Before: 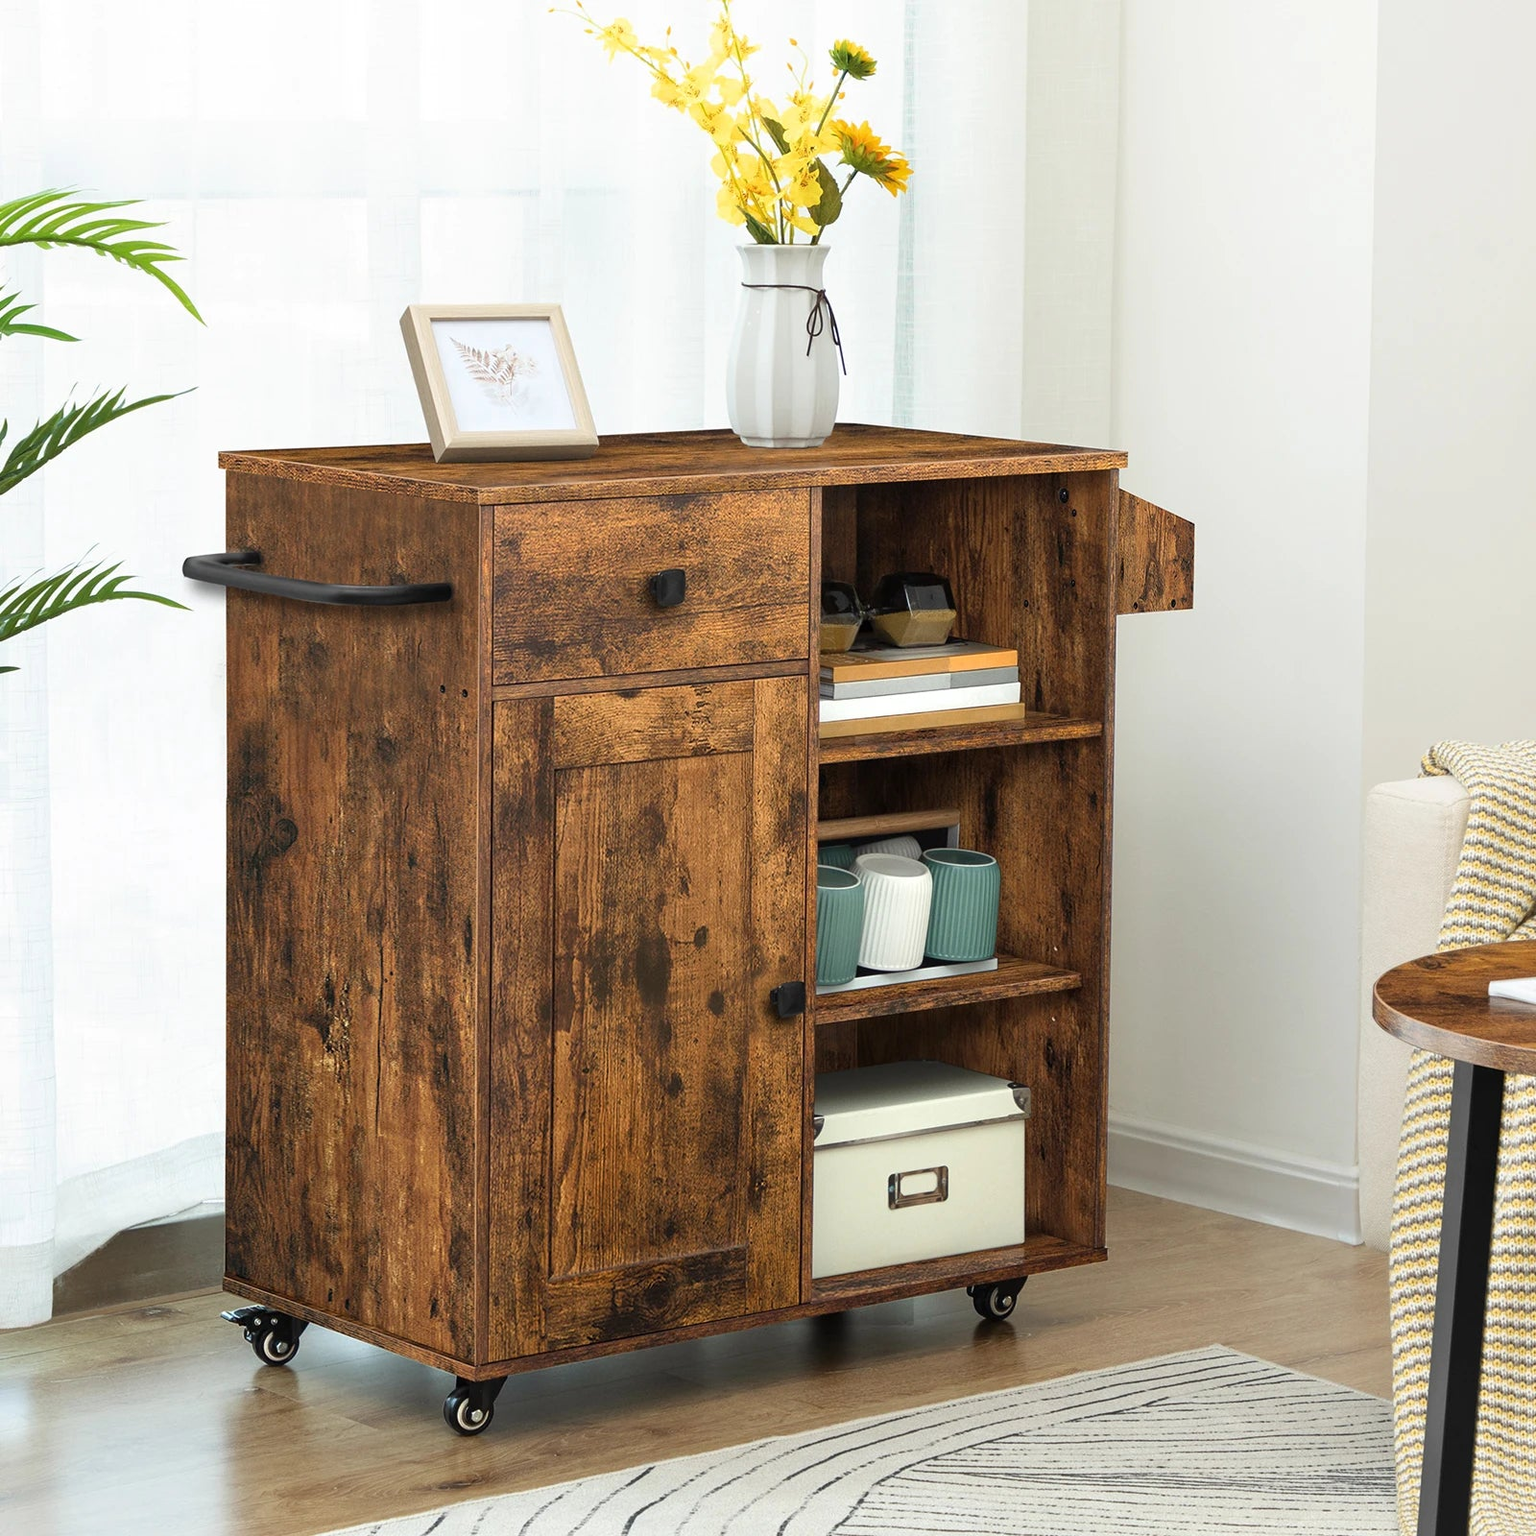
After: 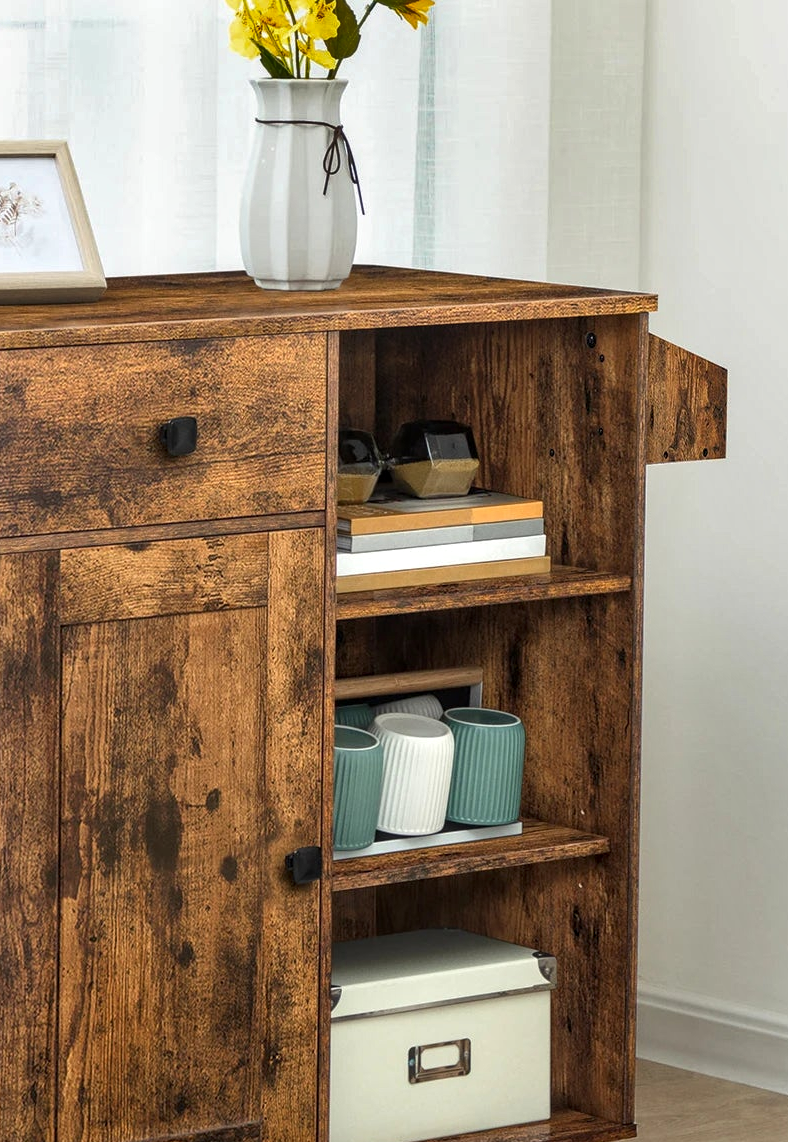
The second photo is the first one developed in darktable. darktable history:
shadows and highlights: shadows 22.54, highlights -49.17, soften with gaussian
crop: left 32.324%, top 11.004%, right 18.377%, bottom 17.589%
local contrast: on, module defaults
